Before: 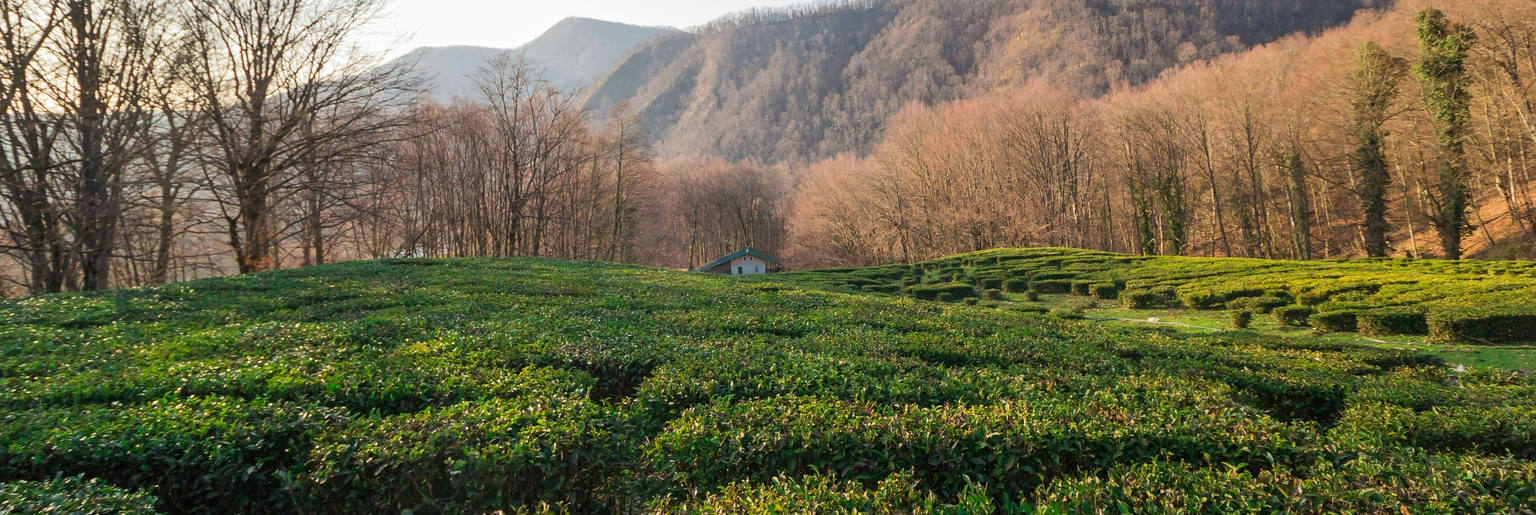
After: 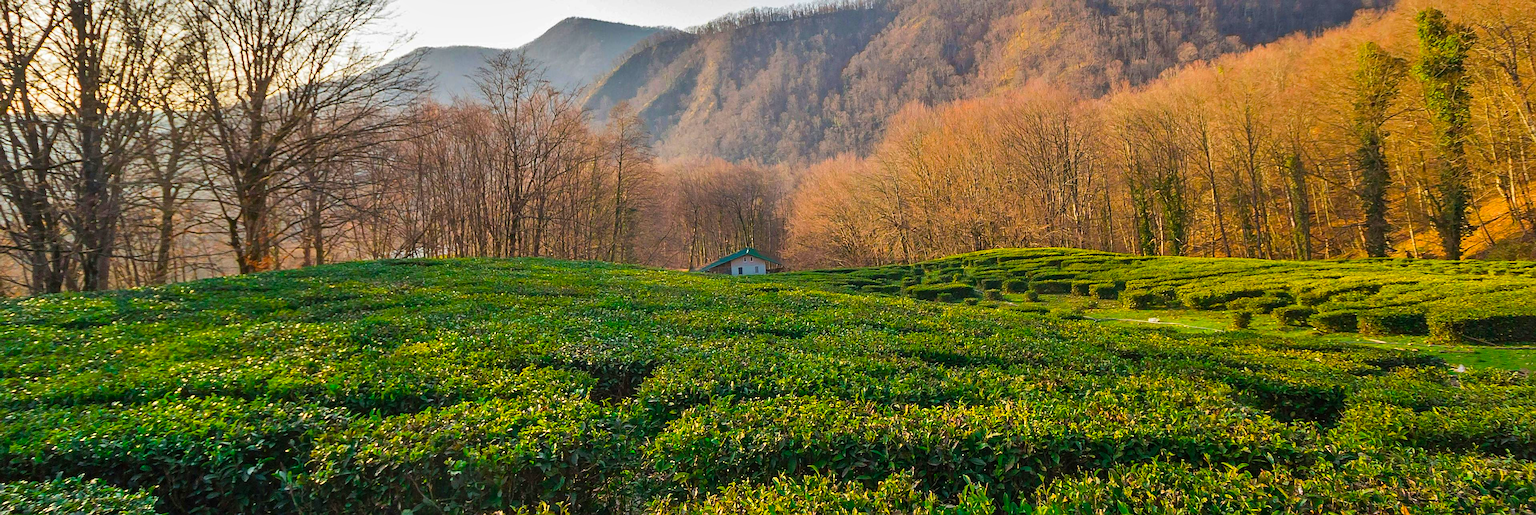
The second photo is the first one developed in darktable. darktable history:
color balance rgb: linear chroma grading › global chroma 14.888%, perceptual saturation grading › global saturation 29.789%, global vibrance 20%
sharpen: on, module defaults
shadows and highlights: radius 105.68, shadows 45.68, highlights -66.66, low approximation 0.01, soften with gaussian
